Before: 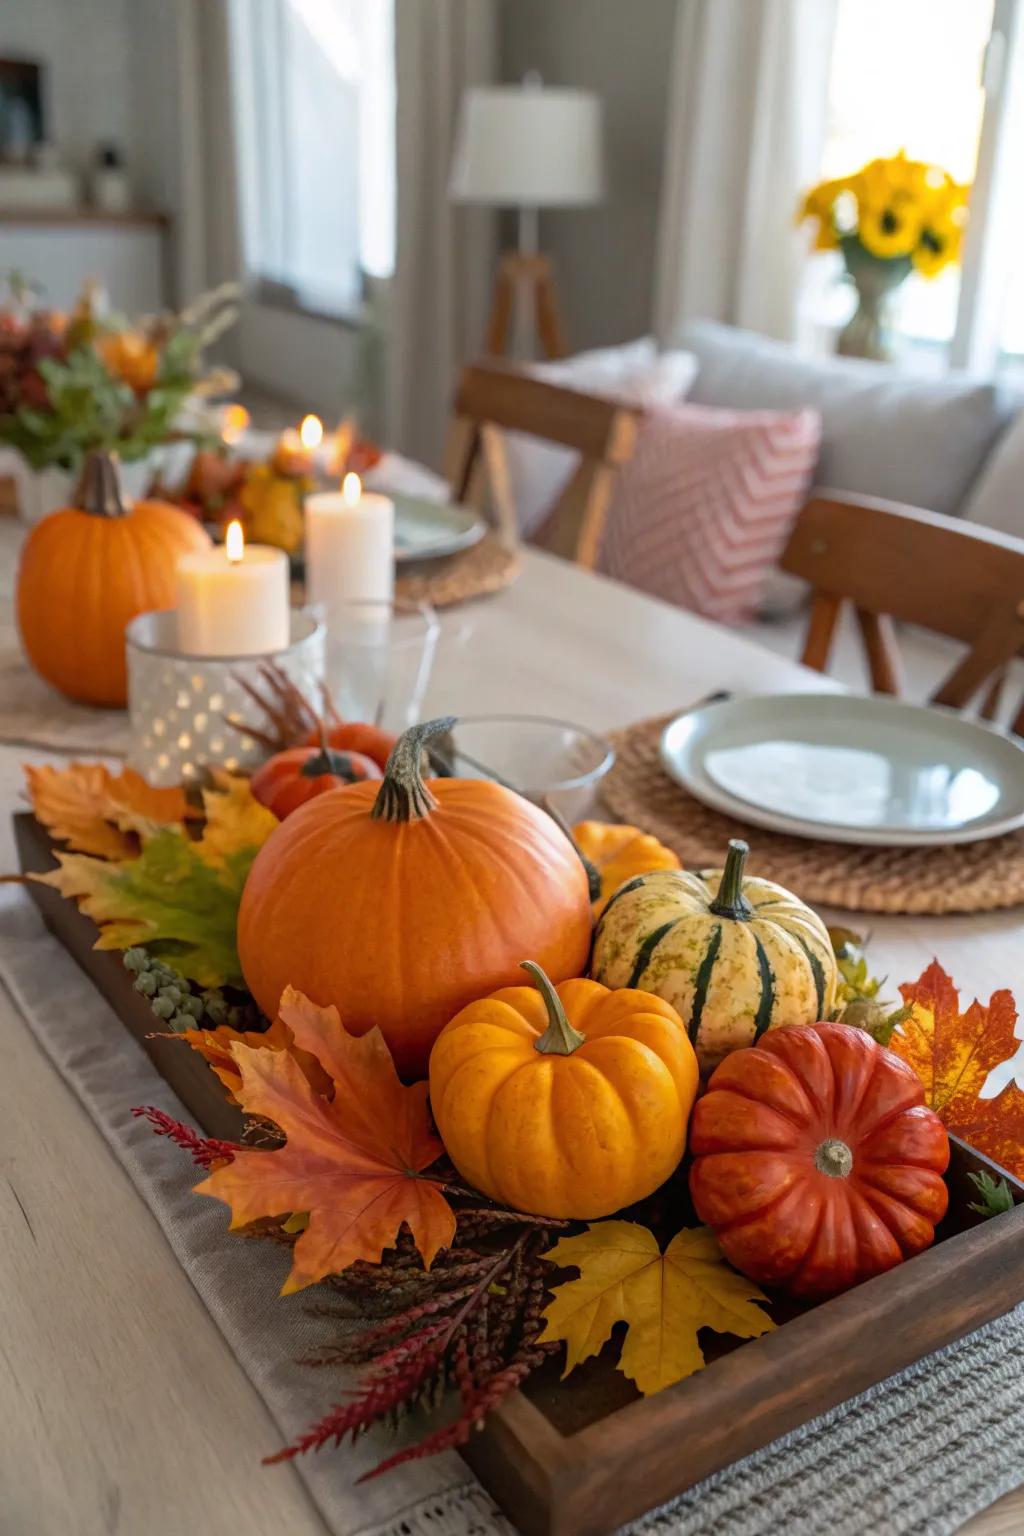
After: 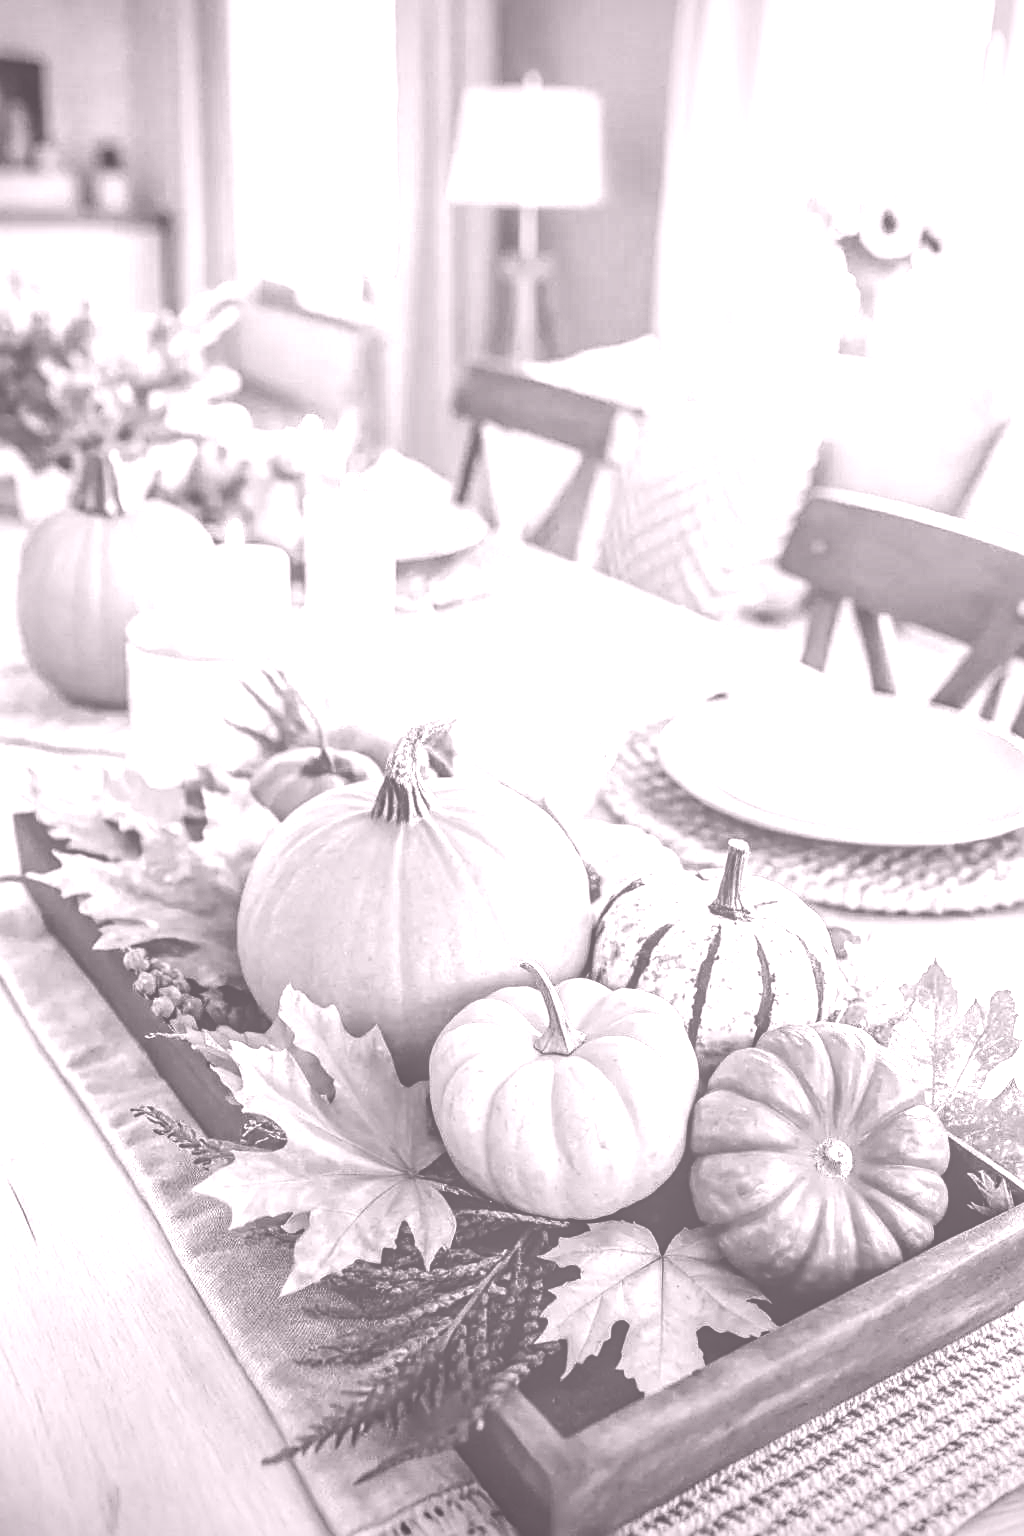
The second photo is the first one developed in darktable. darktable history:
sharpen: on, module defaults
colorize: hue 25.2°, saturation 83%, source mix 82%, lightness 79%, version 1
local contrast: highlights 25%, detail 150%
vignetting: fall-off start 88.53%, fall-off radius 44.2%, saturation 0.376, width/height ratio 1.161
rotate and perspective: crop left 0, crop top 0
base curve: curves: ch0 [(0, 0) (0.036, 0.025) (0.121, 0.166) (0.206, 0.329) (0.605, 0.79) (1, 1)], preserve colors none
